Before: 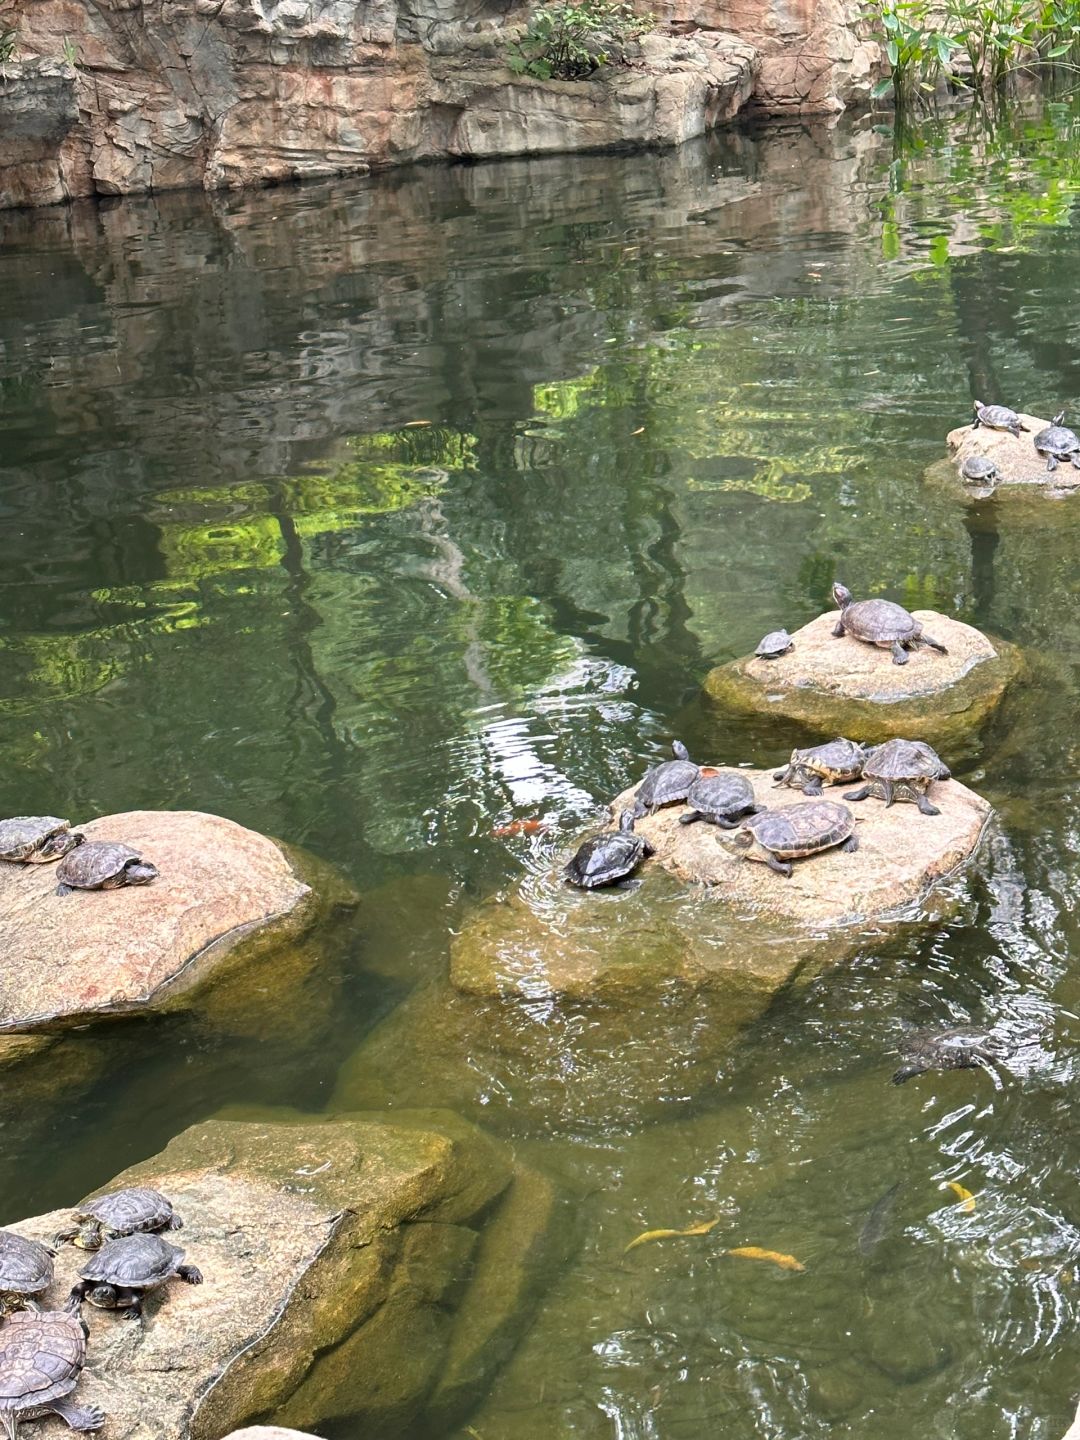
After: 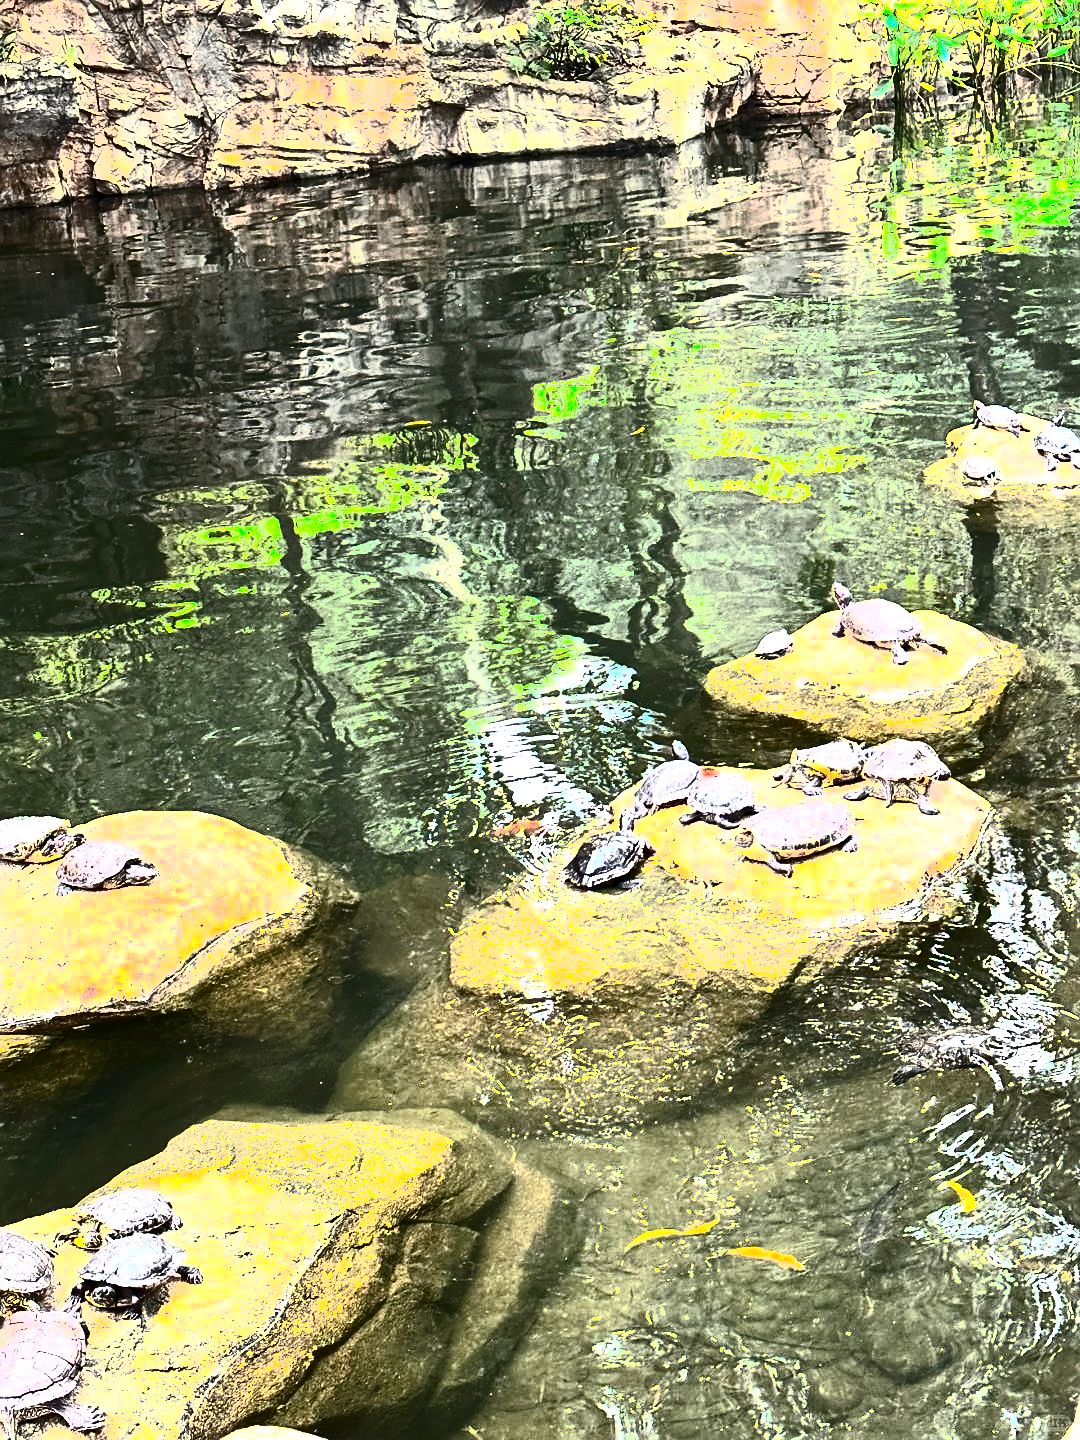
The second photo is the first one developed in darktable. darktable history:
contrast brightness saturation: contrast 0.929, brightness 0.199
exposure: black level correction 0, exposure 1.286 EV, compensate highlight preservation false
base curve: curves: ch0 [(0, 0) (0.841, 0.609) (1, 1)], preserve colors none
sharpen: on, module defaults
